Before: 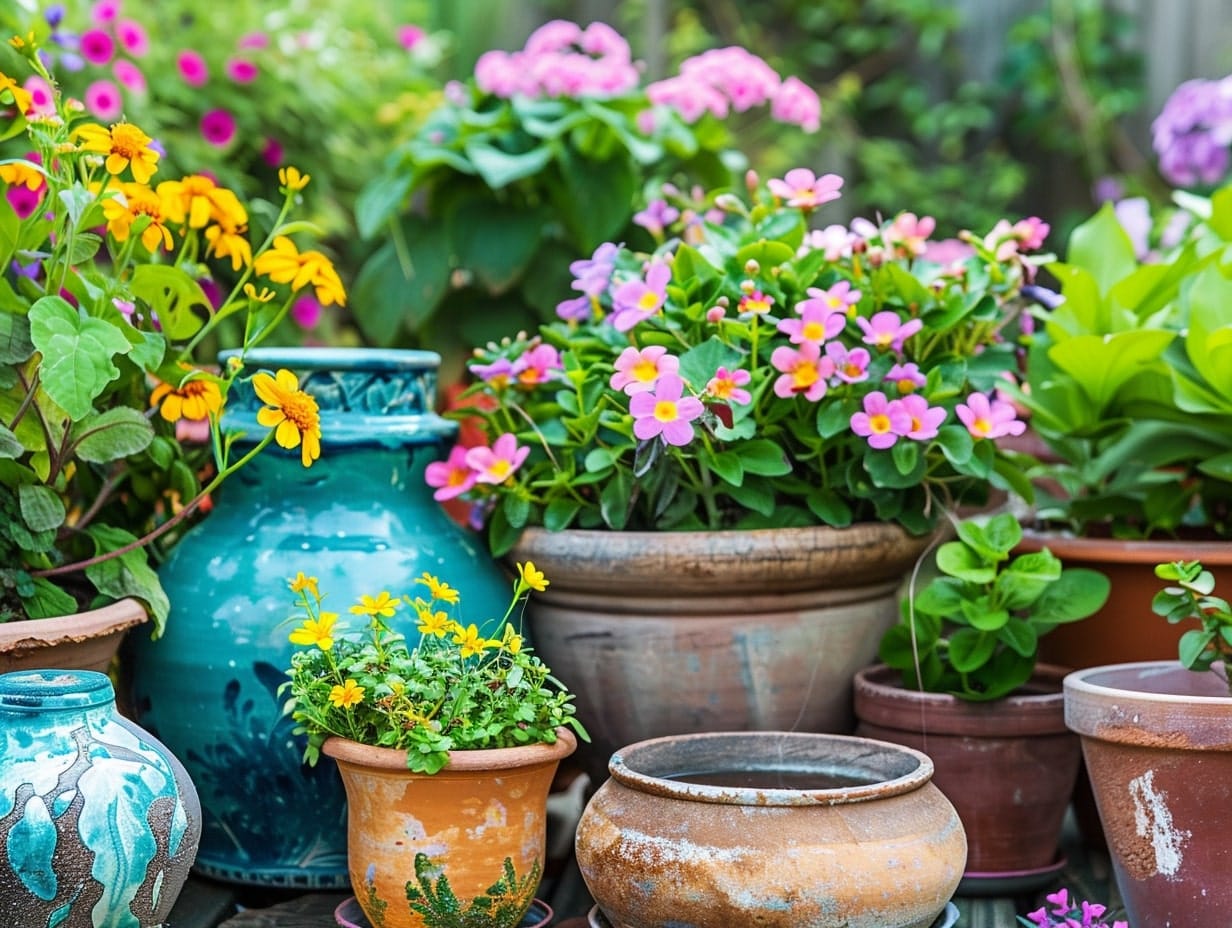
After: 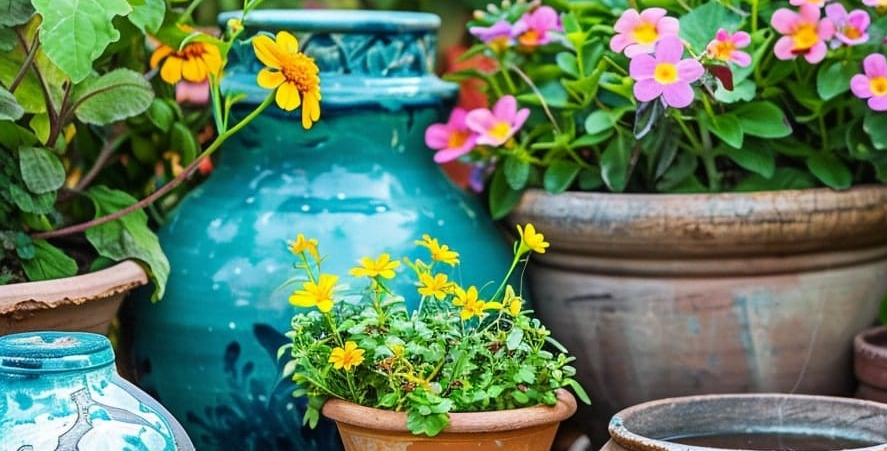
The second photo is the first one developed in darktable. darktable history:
crop: top 36.505%, right 27.99%, bottom 14.803%
